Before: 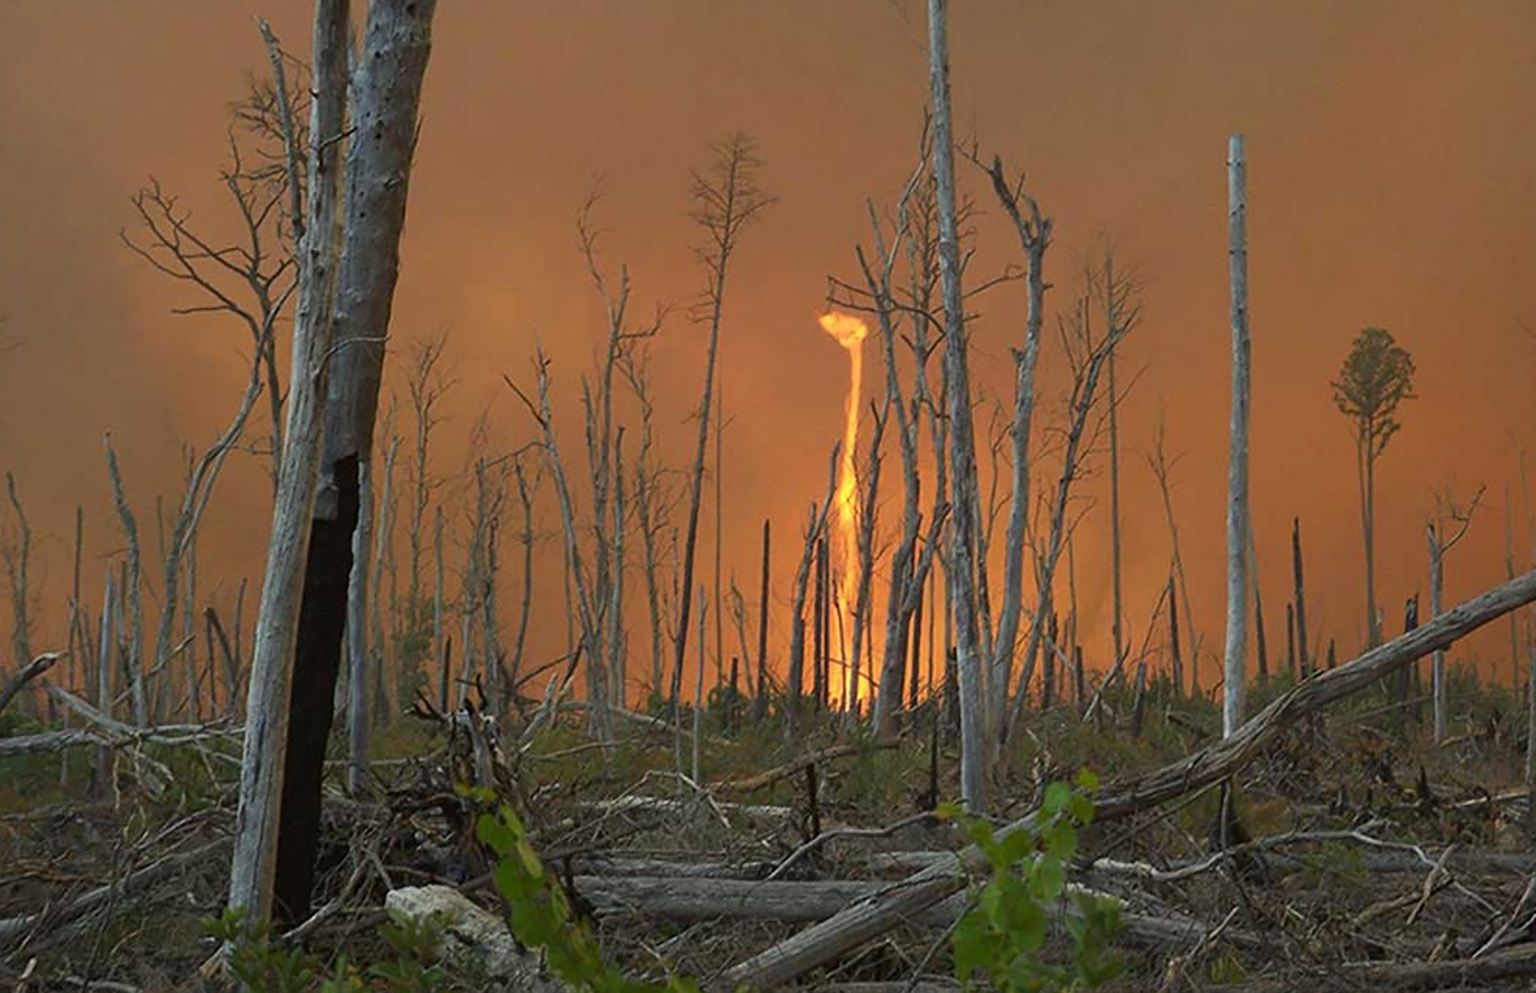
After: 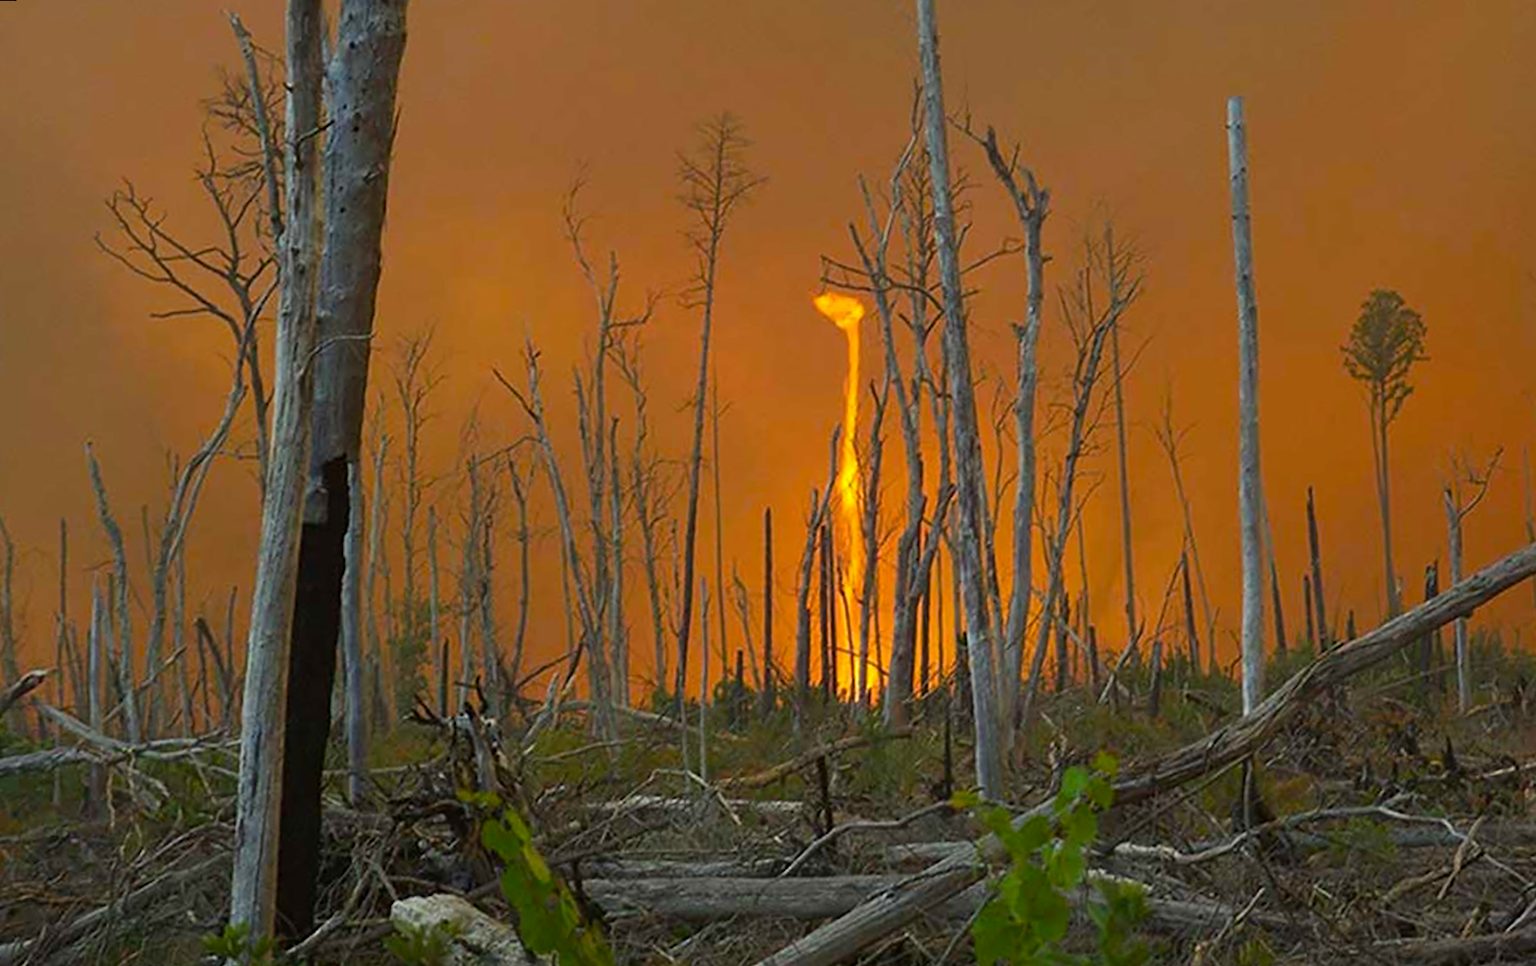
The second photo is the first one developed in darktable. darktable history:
rotate and perspective: rotation -2°, crop left 0.022, crop right 0.978, crop top 0.049, crop bottom 0.951
crop and rotate: left 0.126%
color balance rgb: perceptual saturation grading › global saturation 25%, global vibrance 20%
